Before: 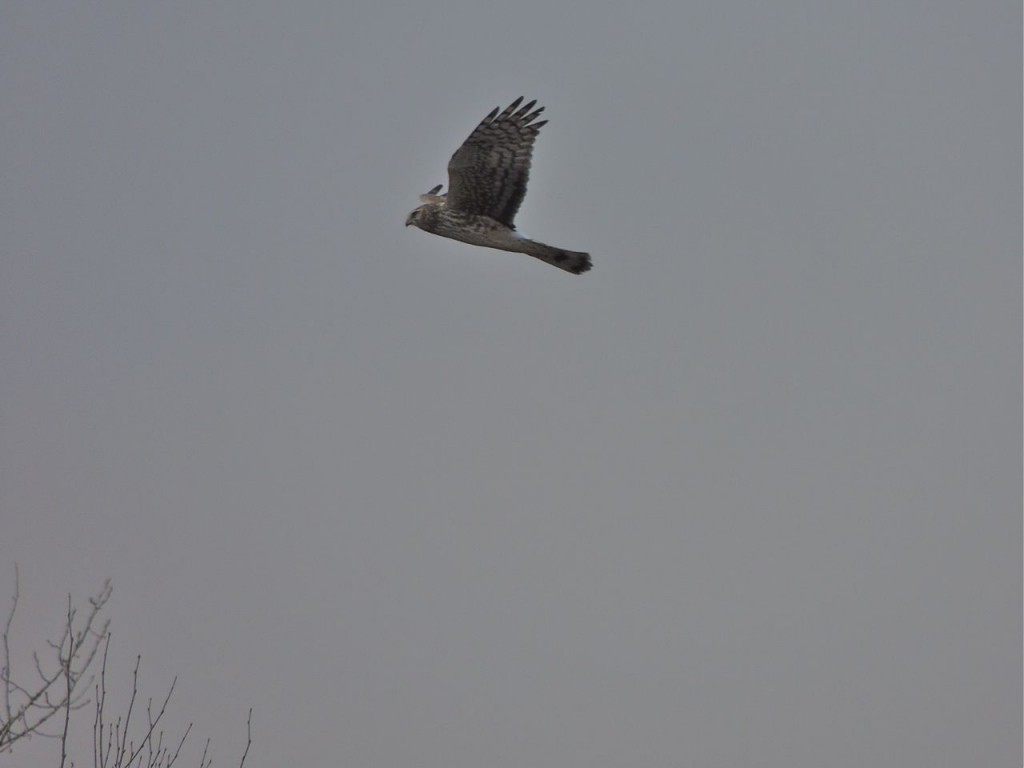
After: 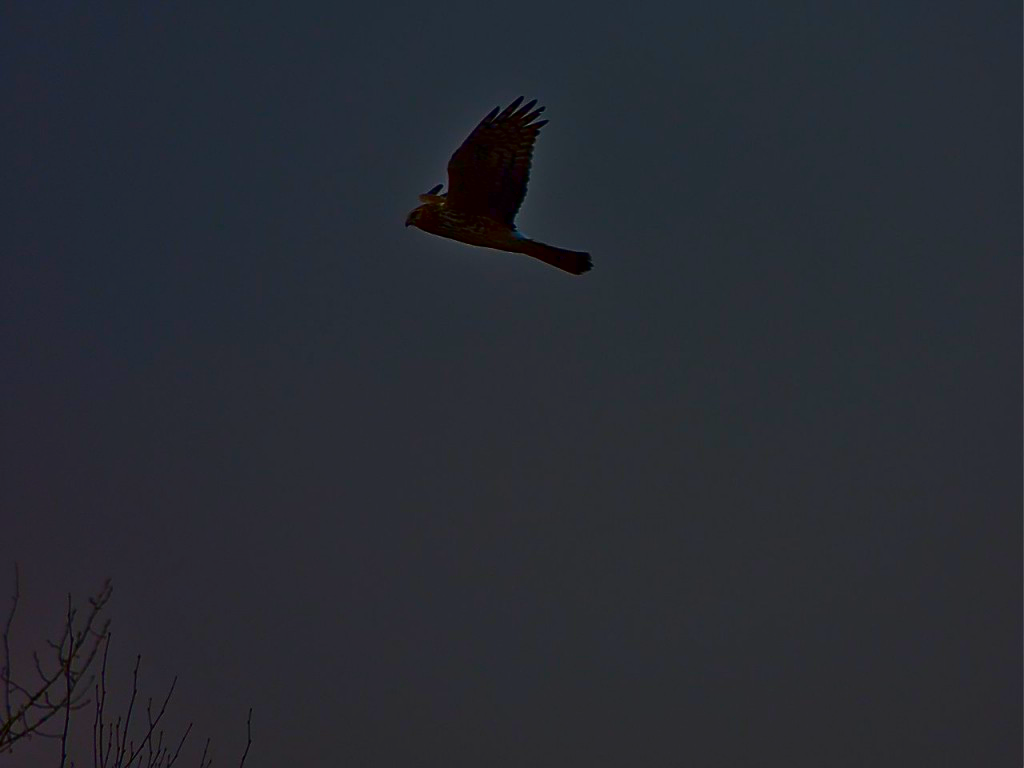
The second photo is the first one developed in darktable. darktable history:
contrast brightness saturation: brightness -1, saturation 1
color balance rgb: perceptual saturation grading › global saturation 20%, perceptual saturation grading › highlights -25%, perceptual saturation grading › shadows 25%
sharpen: on, module defaults
